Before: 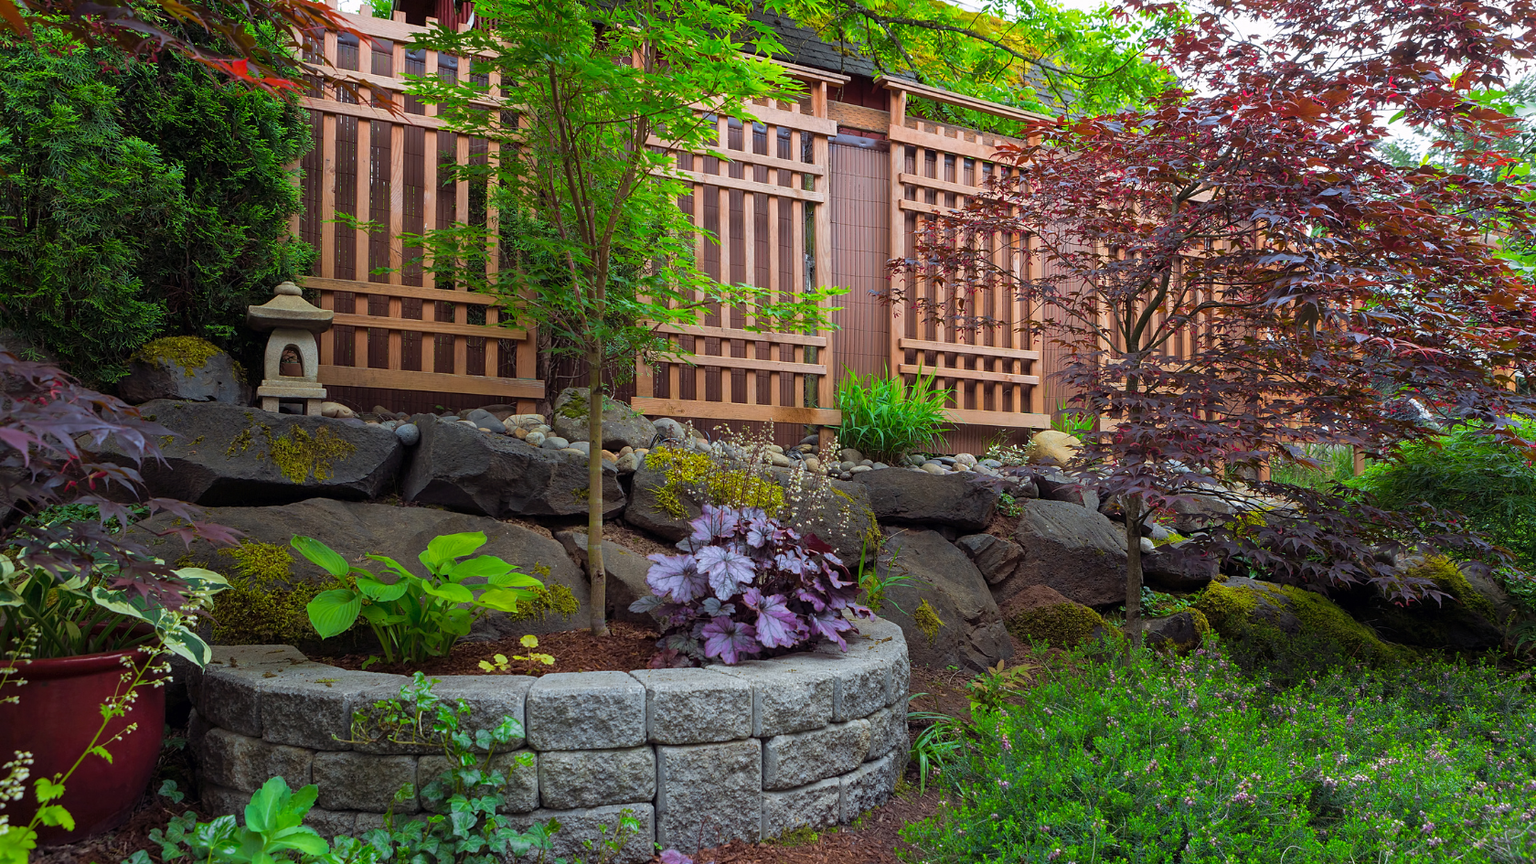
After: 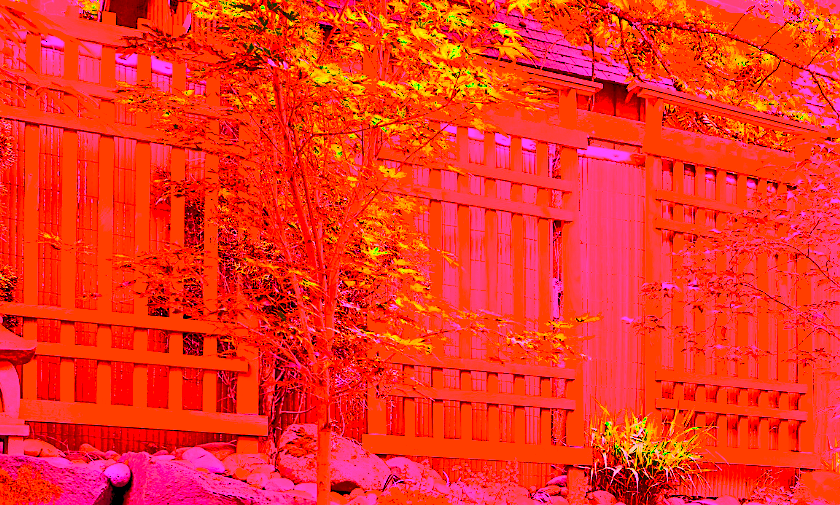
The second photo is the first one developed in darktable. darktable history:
base curve: curves: ch0 [(0, 0) (0.262, 0.32) (0.722, 0.705) (1, 1)]
white balance: red 4.26, blue 1.802
shadows and highlights: low approximation 0.01, soften with gaussian
crop: left 19.556%, right 30.401%, bottom 46.458%
exposure: black level correction 0.01, exposure 0.011 EV, compensate highlight preservation false
contrast brightness saturation: contrast 1, brightness 1, saturation 1
sharpen: on, module defaults
